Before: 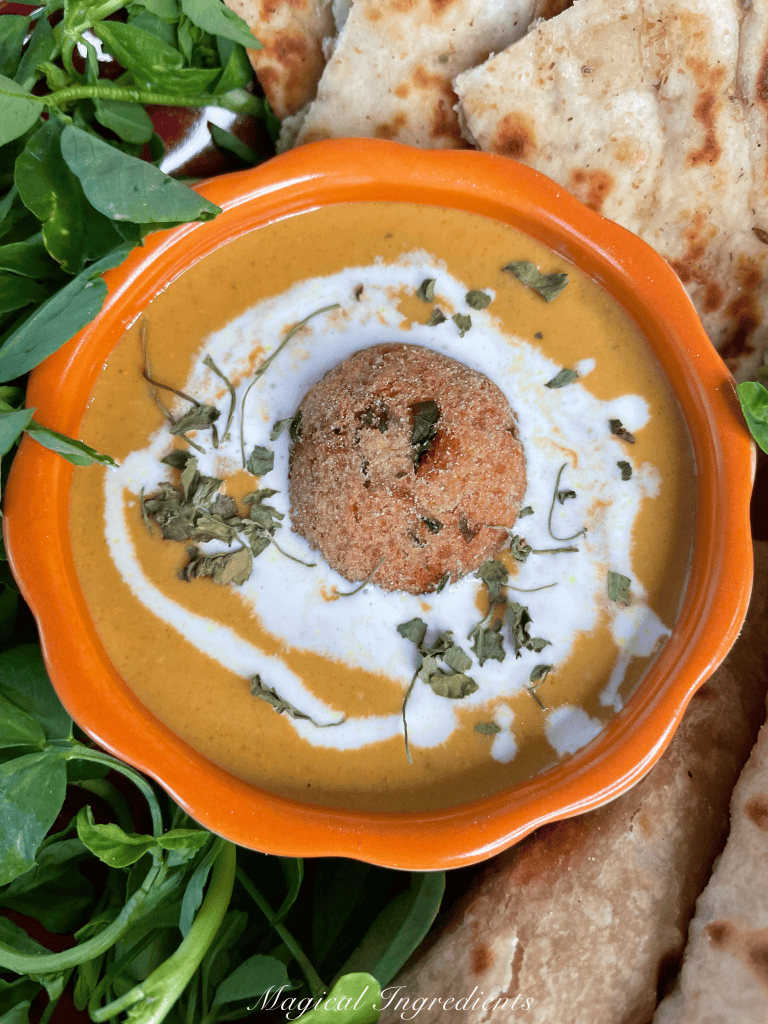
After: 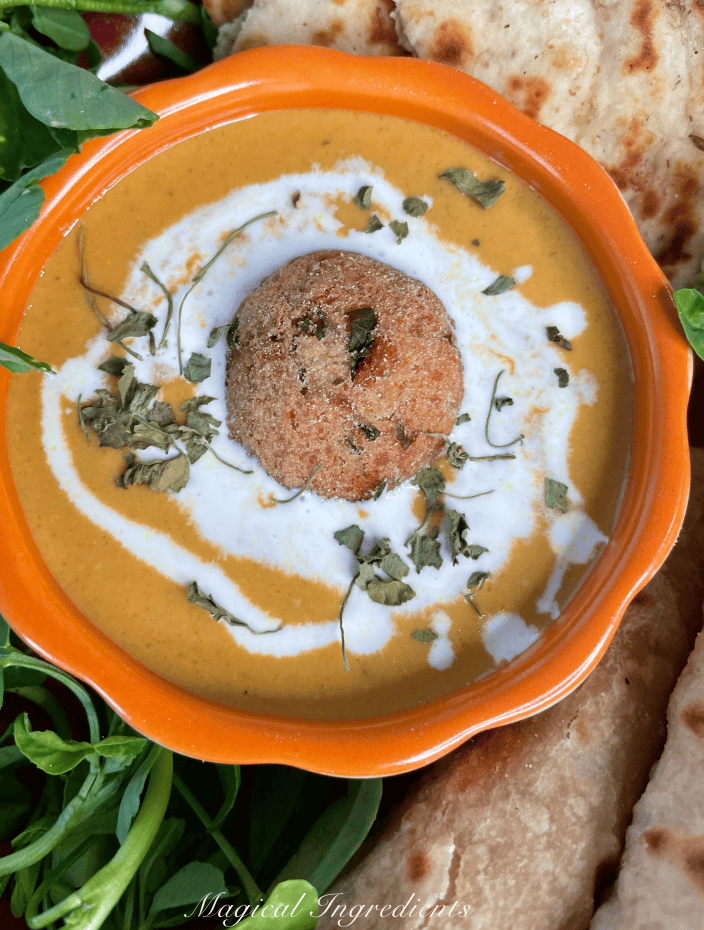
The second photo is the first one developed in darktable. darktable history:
crop and rotate: left 8.31%, top 9.089%
levels: black 8.56%, white 99.98%
